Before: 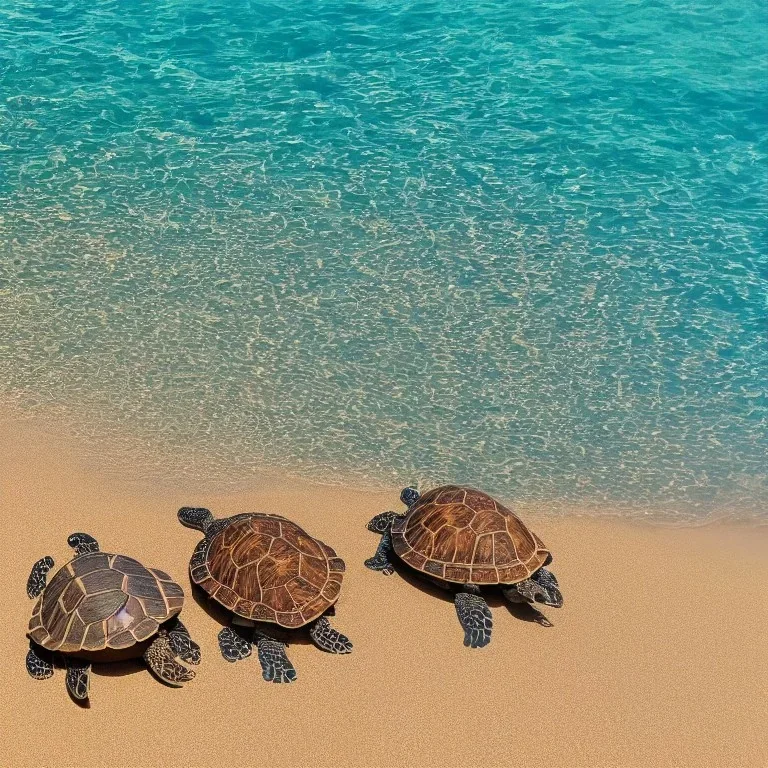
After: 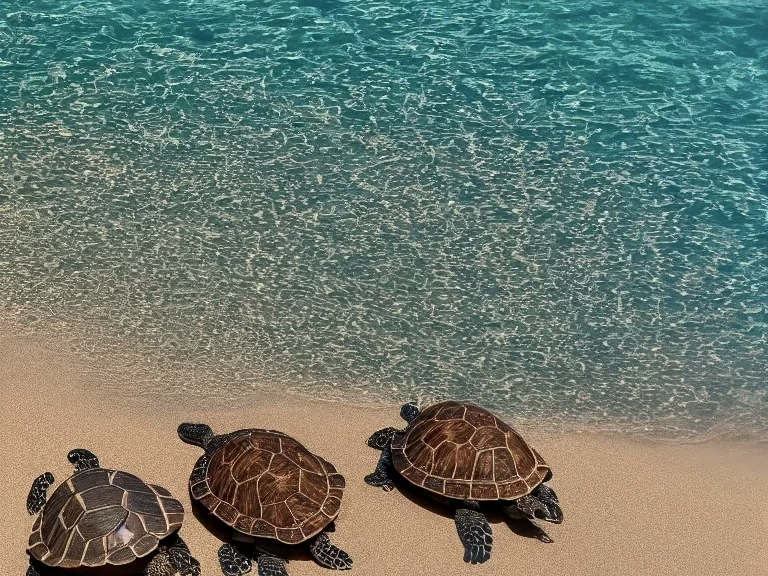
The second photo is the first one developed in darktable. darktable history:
crop: top 11.038%, bottom 13.962%
bloom: size 16%, threshold 98%, strength 20%
local contrast: mode bilateral grid, contrast 20, coarseness 50, detail 120%, midtone range 0.2
color balance rgb: perceptual saturation grading › highlights -31.88%, perceptual saturation grading › mid-tones 5.8%, perceptual saturation grading › shadows 18.12%, perceptual brilliance grading › highlights 3.62%, perceptual brilliance grading › mid-tones -18.12%, perceptual brilliance grading › shadows -41.3%
